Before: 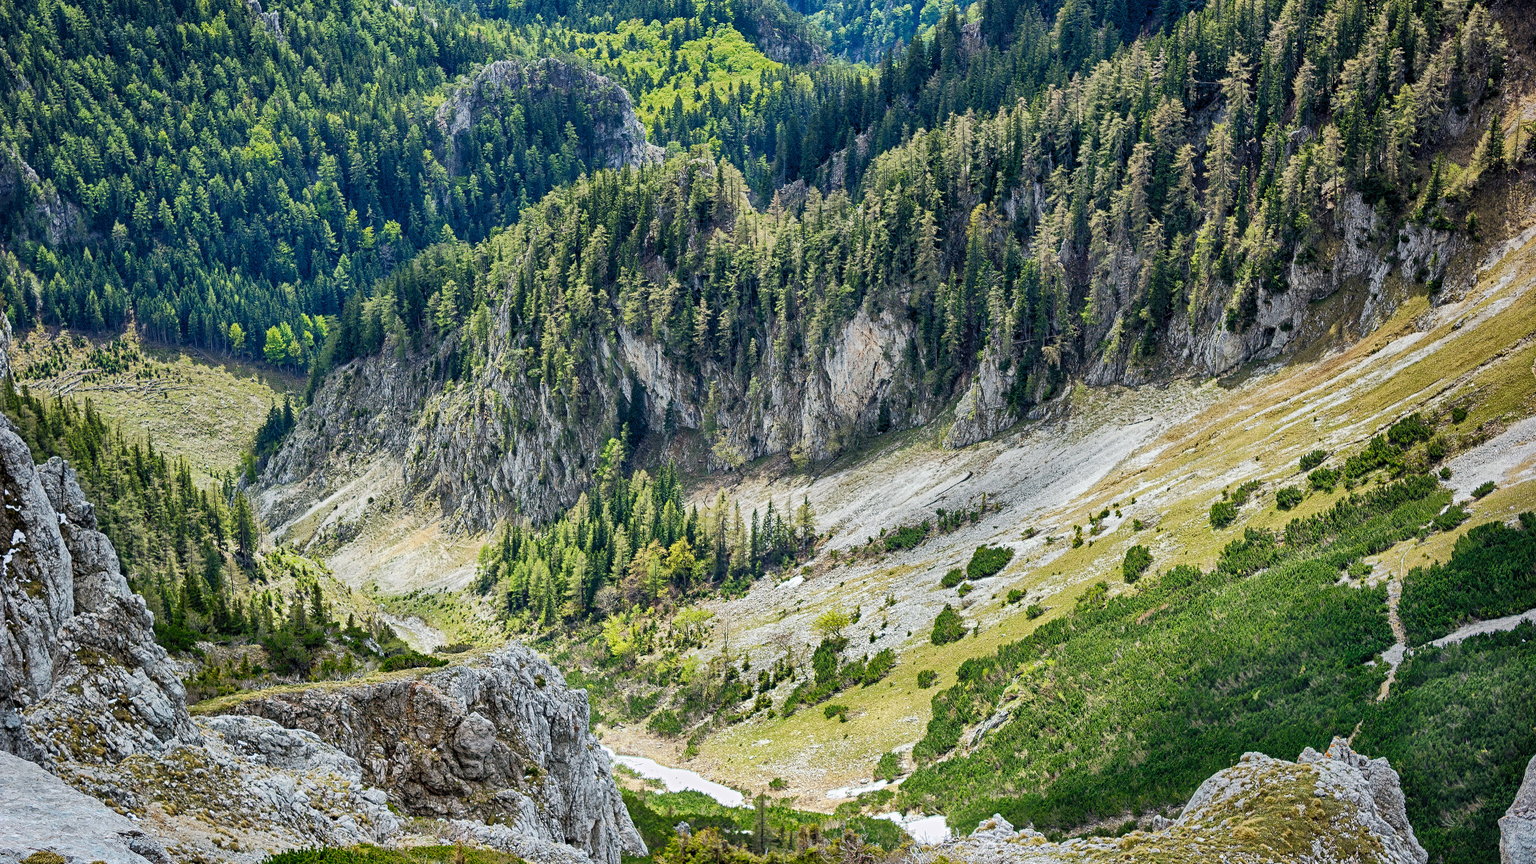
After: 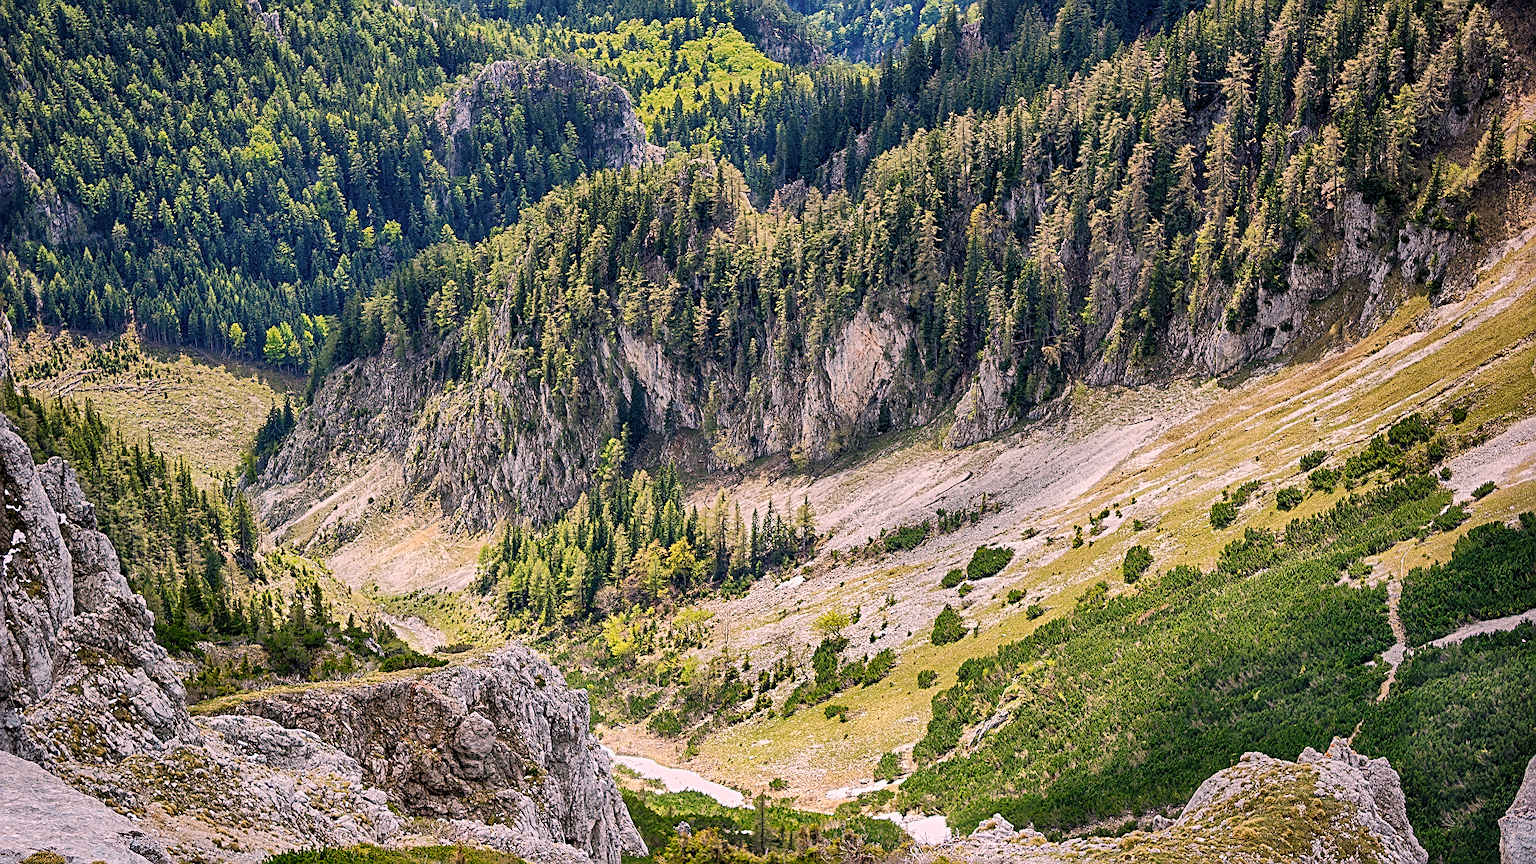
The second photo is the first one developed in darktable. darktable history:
sharpen: on, module defaults
color correction: highlights a* 14.52, highlights b* 4.84
